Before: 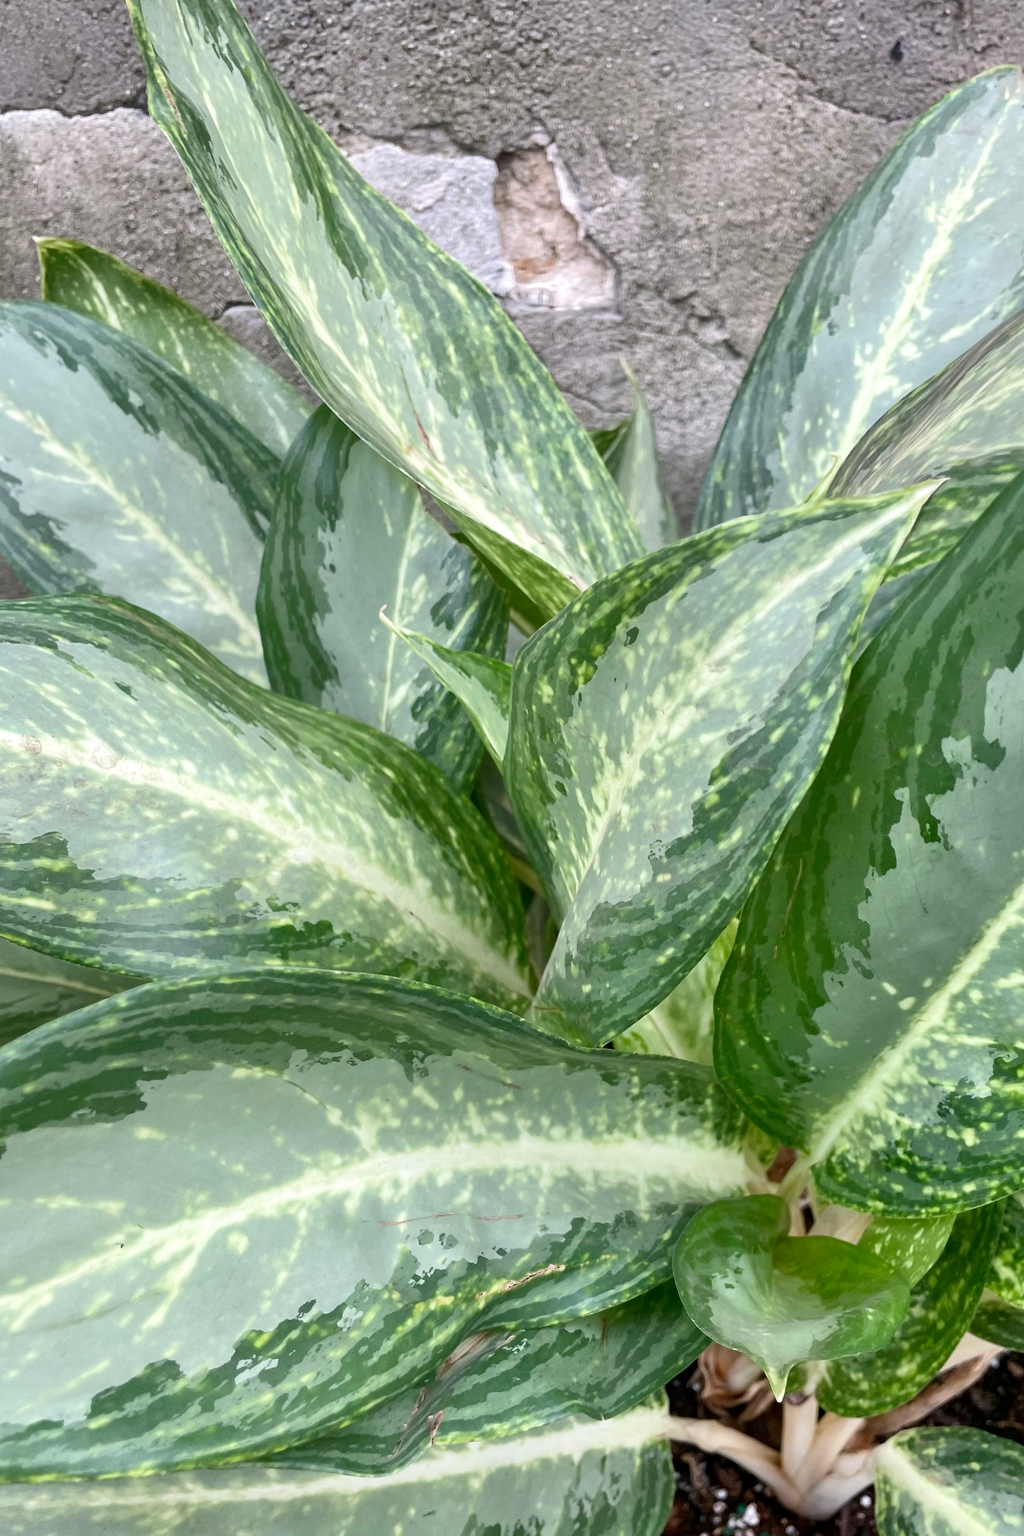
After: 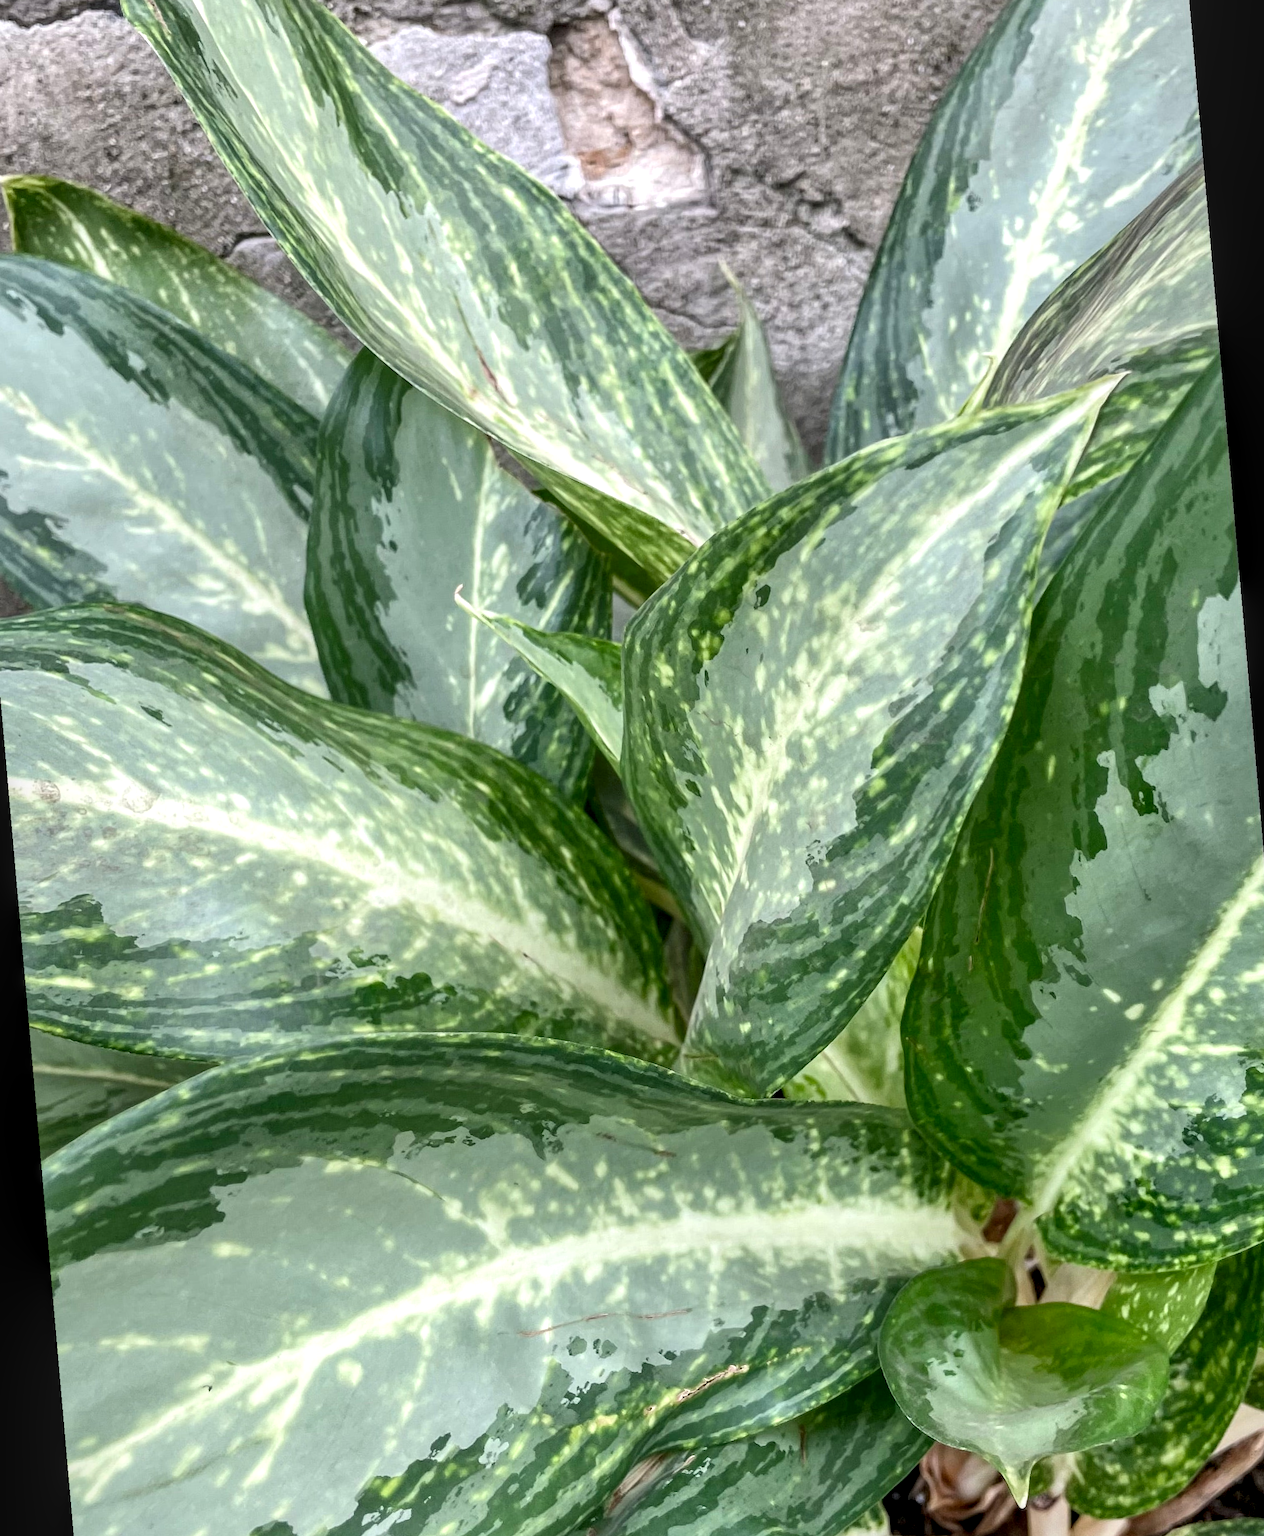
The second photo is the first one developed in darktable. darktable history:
local contrast: highlights 61%, detail 143%, midtone range 0.428
rotate and perspective: rotation -5°, crop left 0.05, crop right 0.952, crop top 0.11, crop bottom 0.89
